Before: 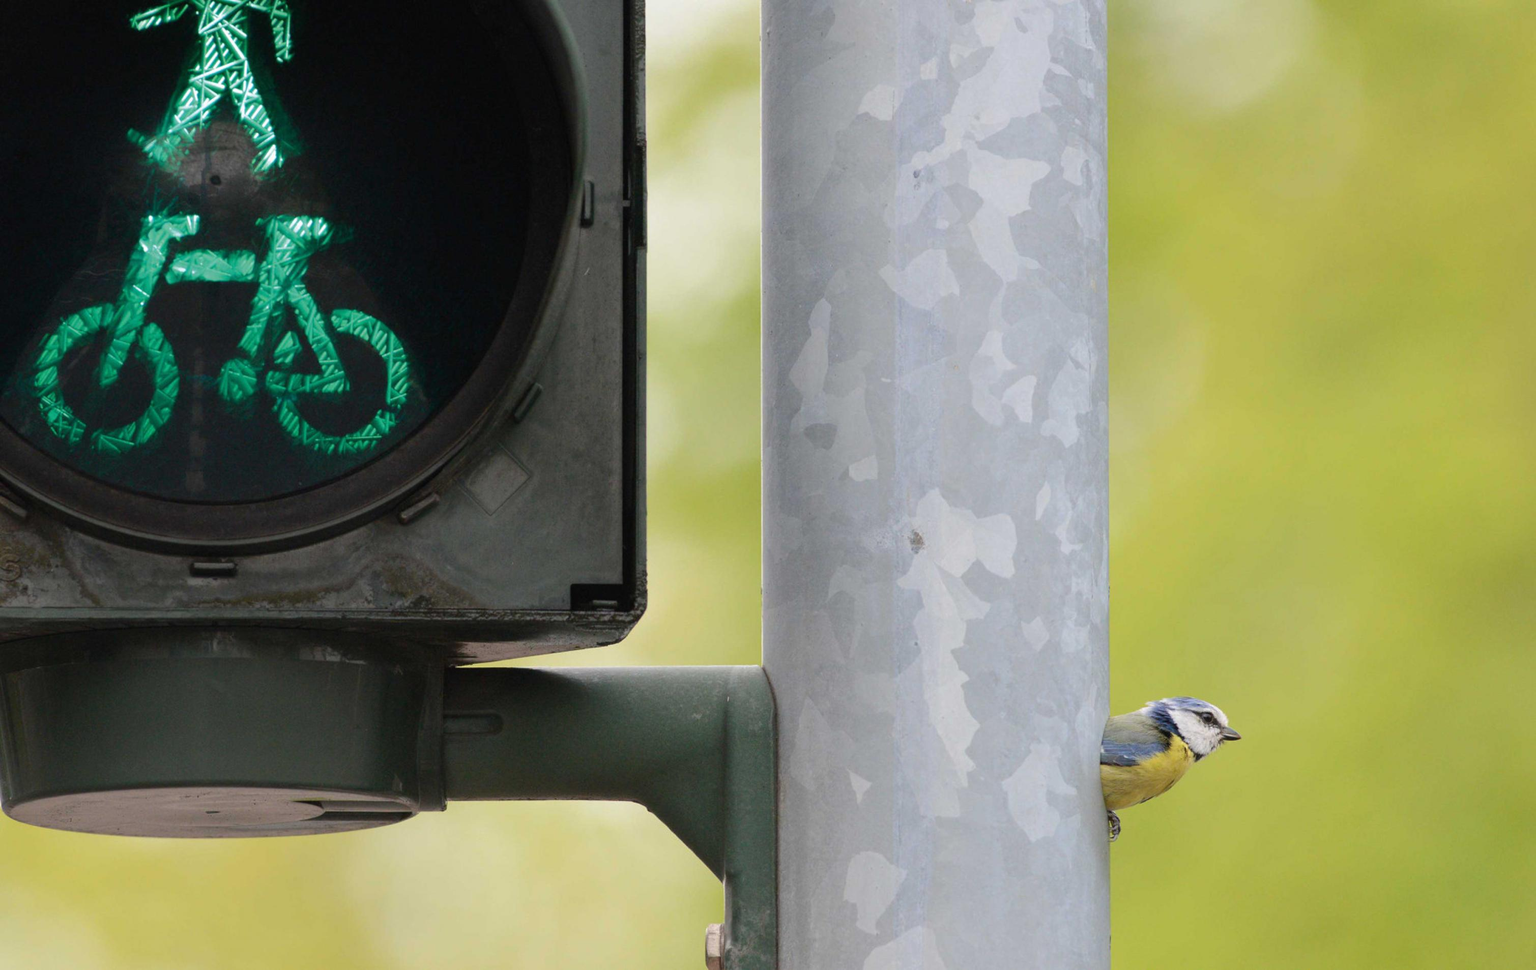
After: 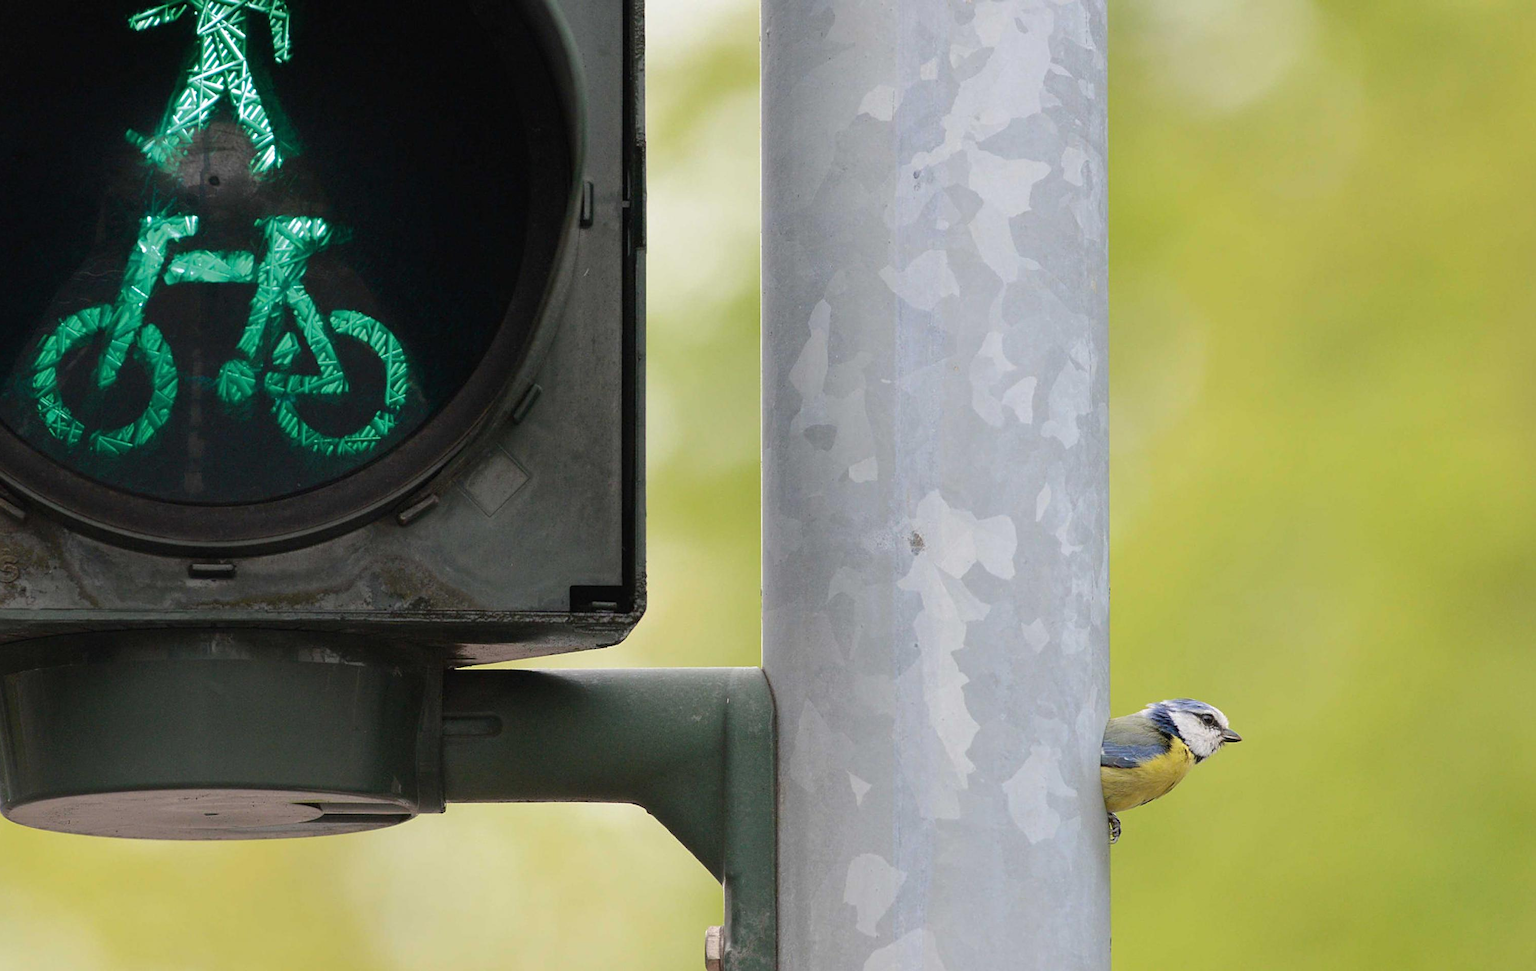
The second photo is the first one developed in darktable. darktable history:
crop and rotate: left 0.181%, bottom 0.002%
sharpen: on, module defaults
